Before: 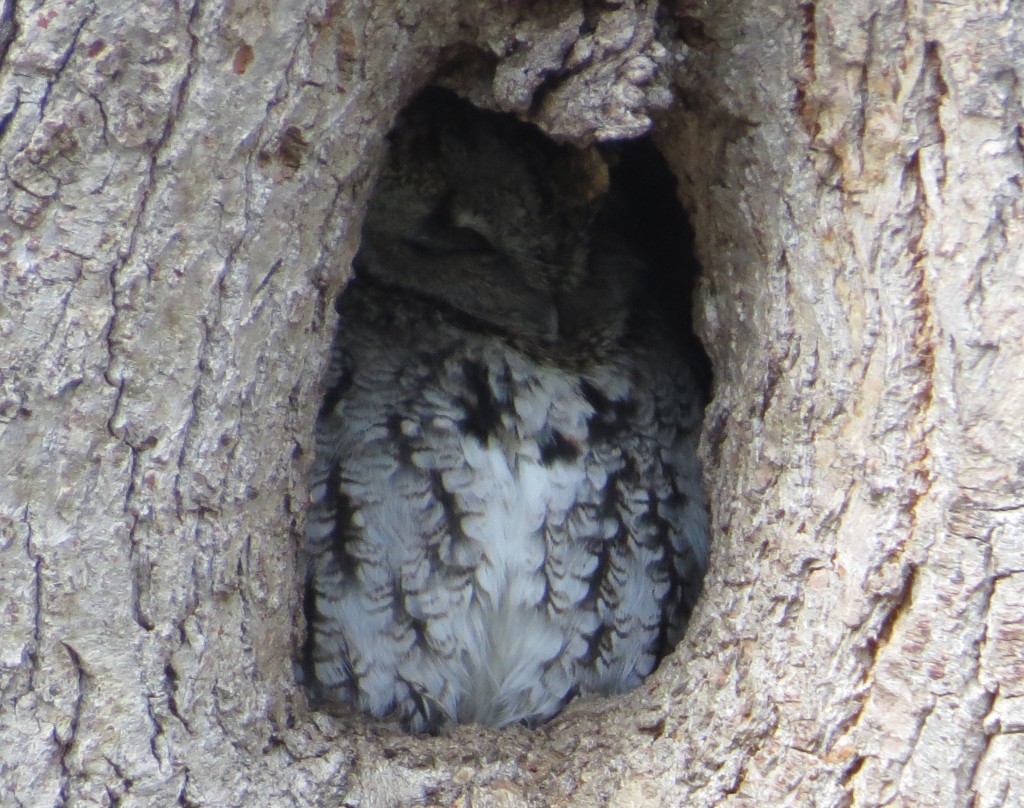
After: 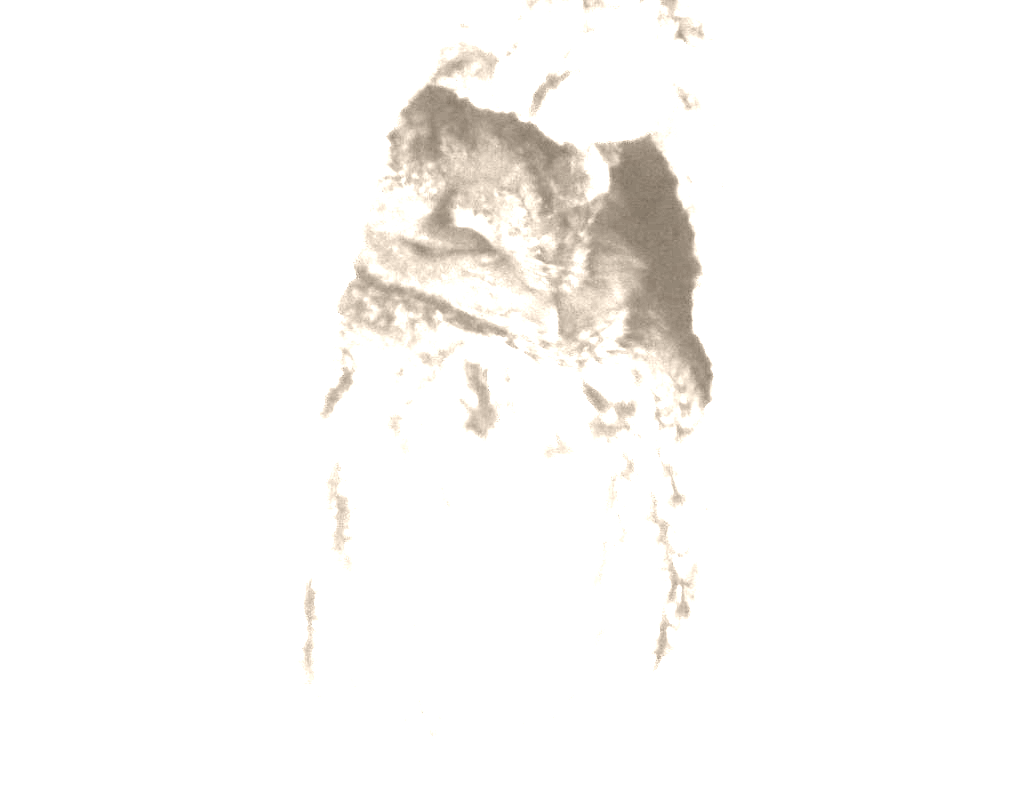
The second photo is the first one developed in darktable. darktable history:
tone equalizer: -7 EV 0.13 EV, smoothing diameter 25%, edges refinement/feathering 10, preserve details guided filter
colorize: hue 34.49°, saturation 35.33%, source mix 100%, version 1
white balance: red 8, blue 8
